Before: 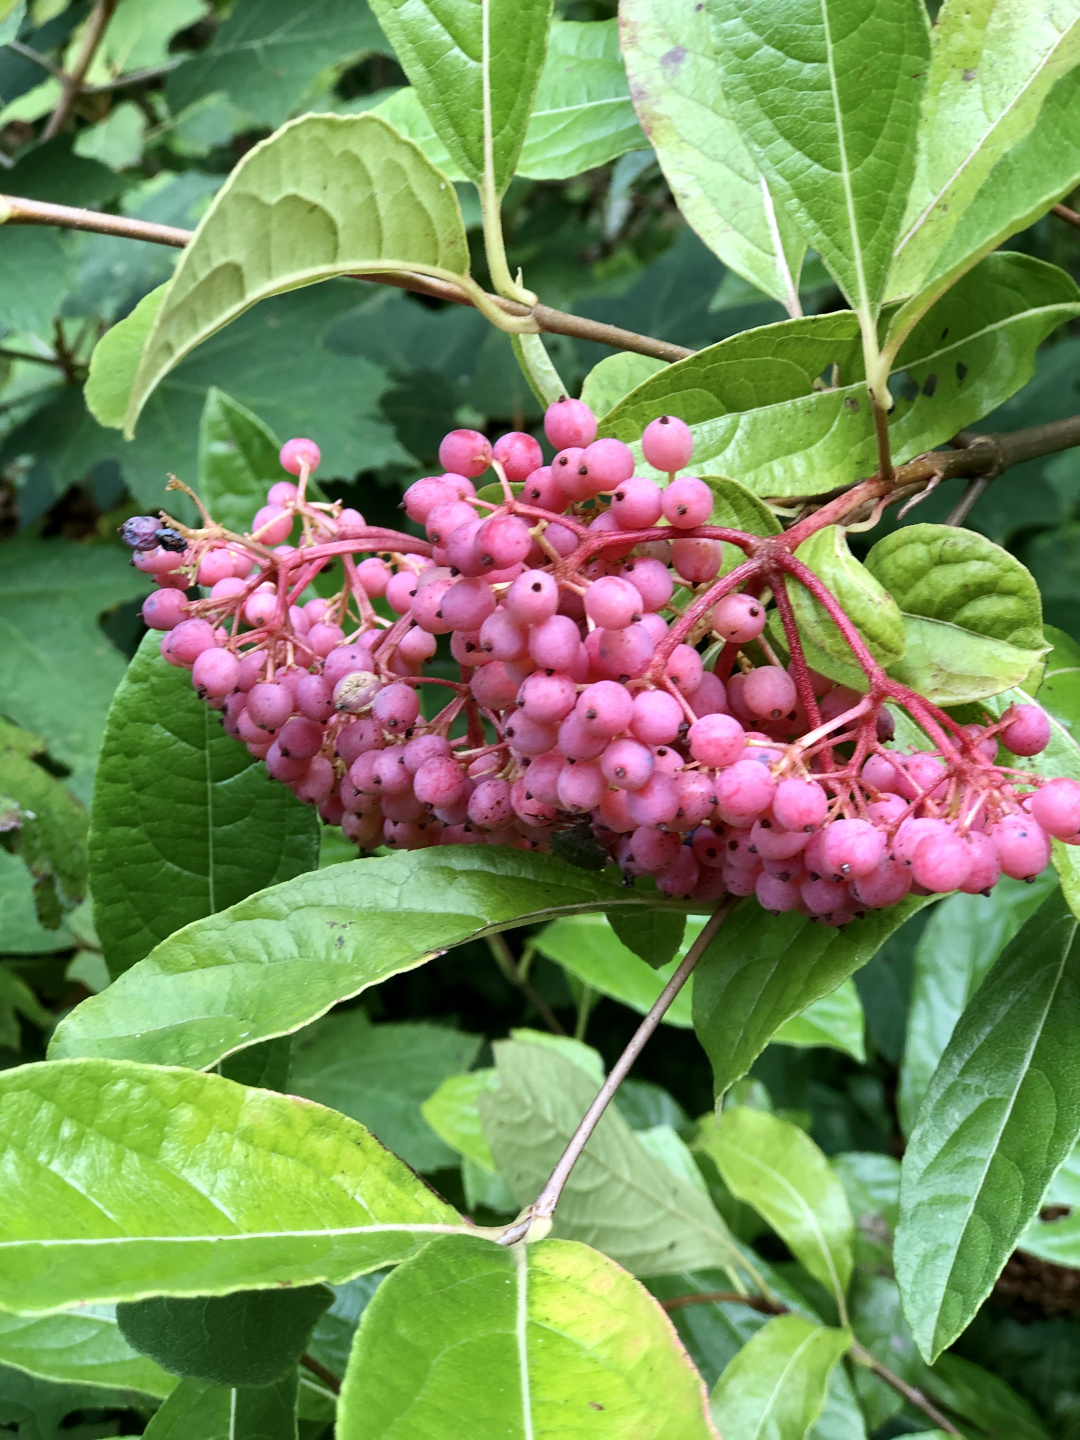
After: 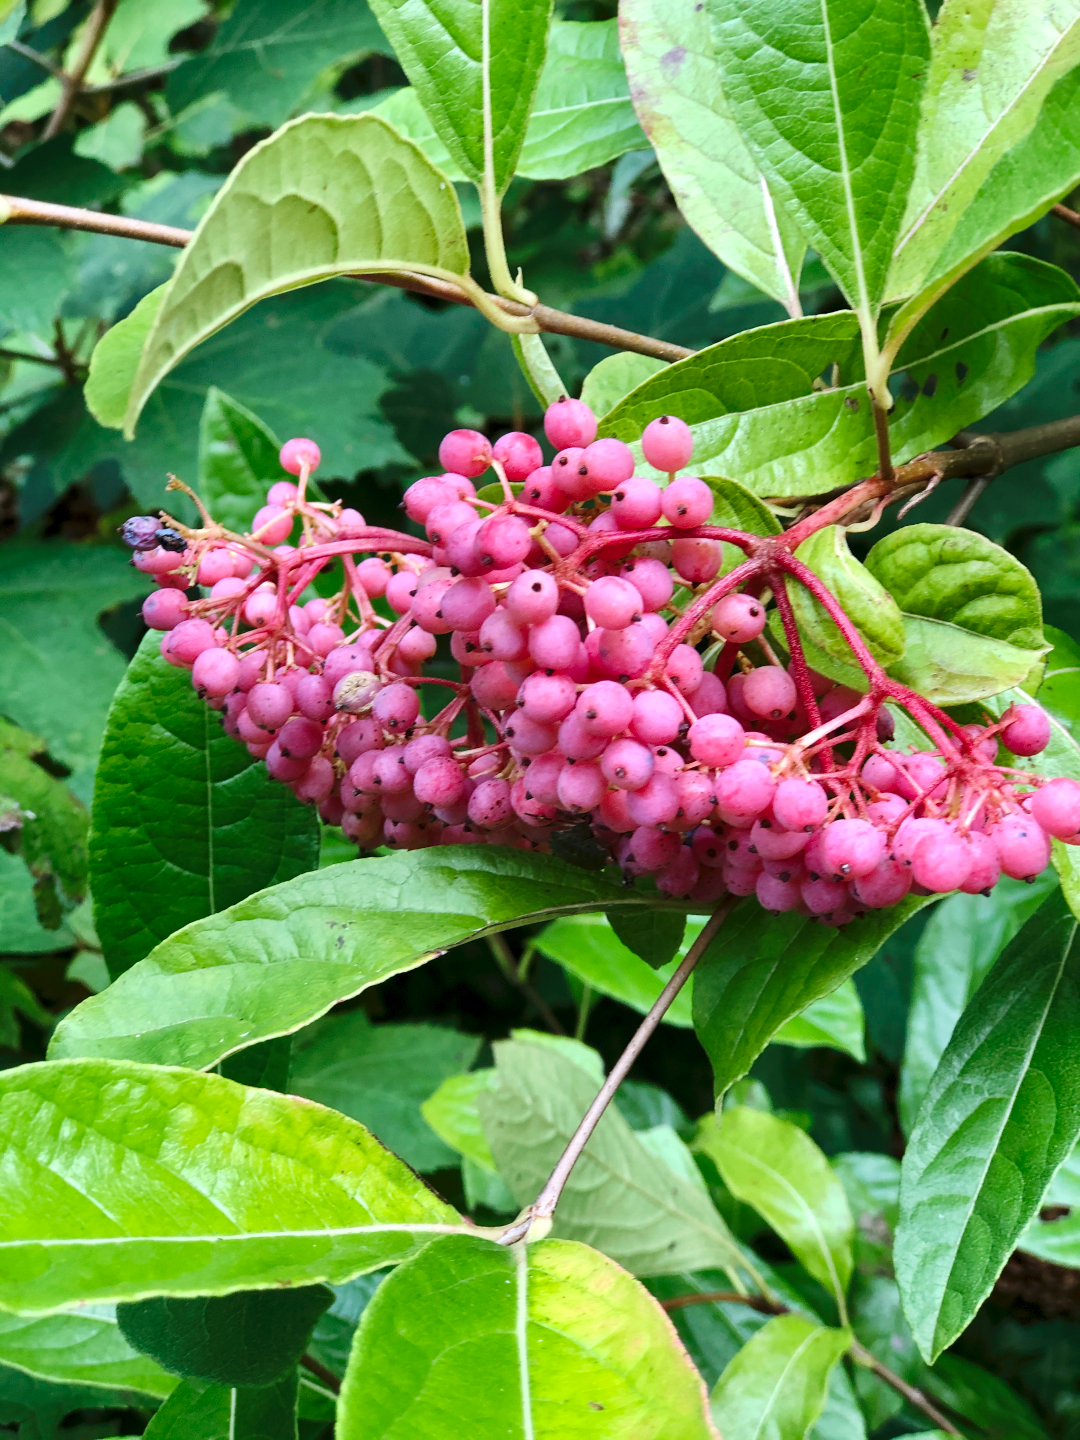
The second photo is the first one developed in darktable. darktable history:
tone curve: curves: ch0 [(0, 0) (0.003, 0.005) (0.011, 0.021) (0.025, 0.042) (0.044, 0.065) (0.069, 0.074) (0.1, 0.092) (0.136, 0.123) (0.177, 0.159) (0.224, 0.2) (0.277, 0.252) (0.335, 0.32) (0.399, 0.392) (0.468, 0.468) (0.543, 0.549) (0.623, 0.638) (0.709, 0.721) (0.801, 0.812) (0.898, 0.896) (1, 1)], preserve colors none
